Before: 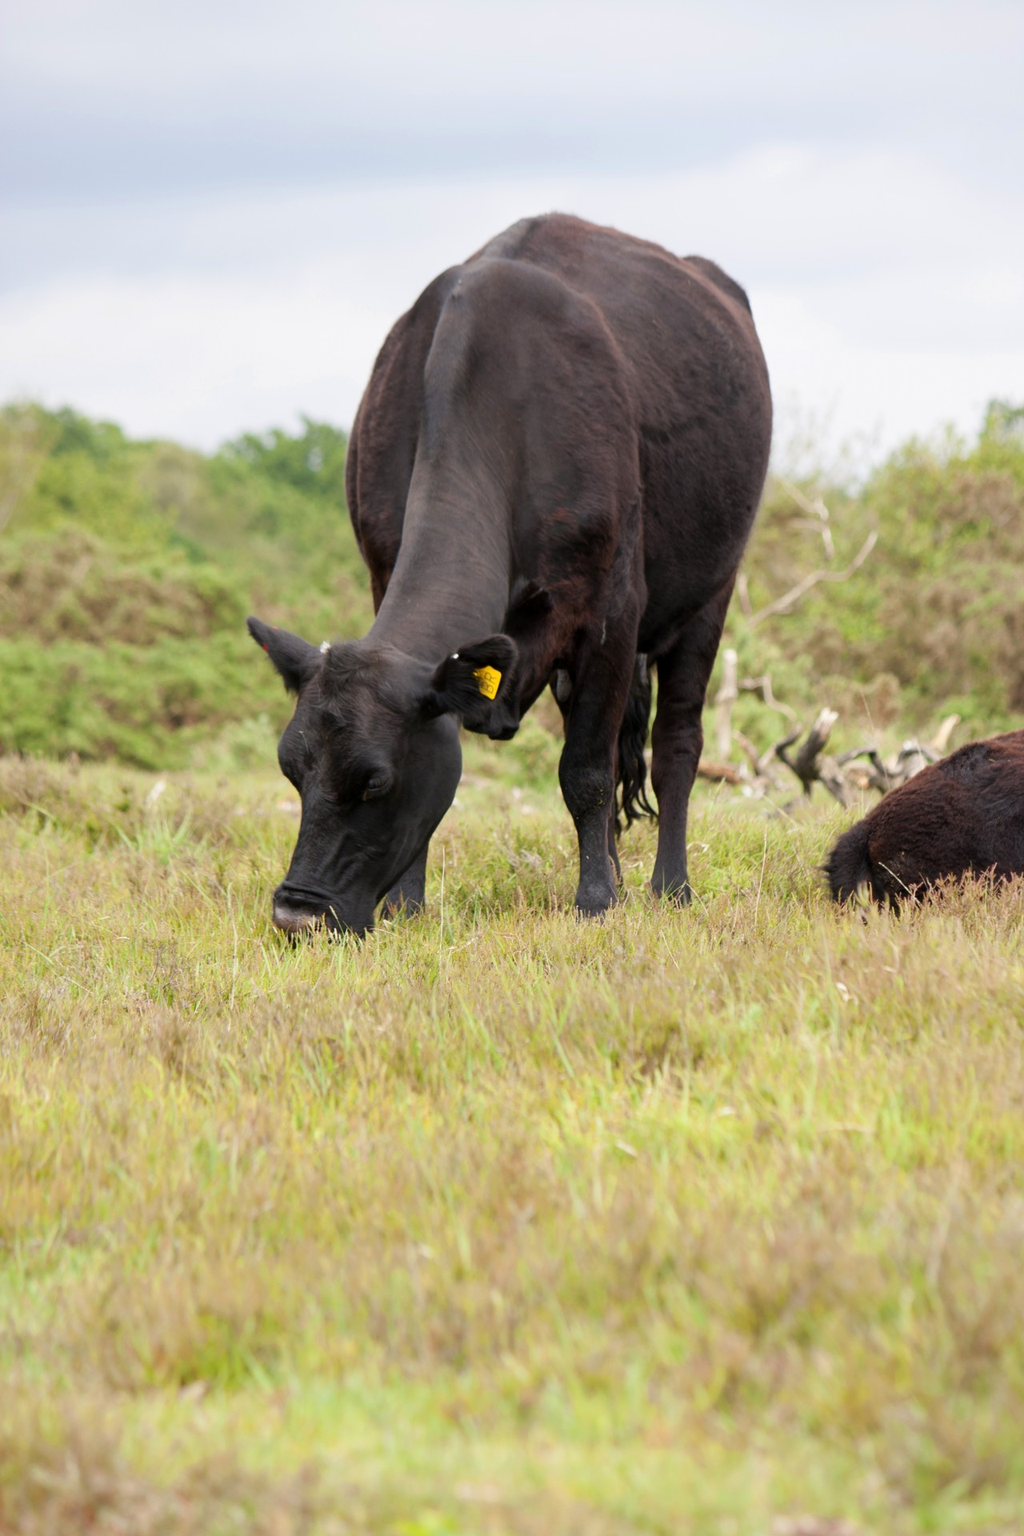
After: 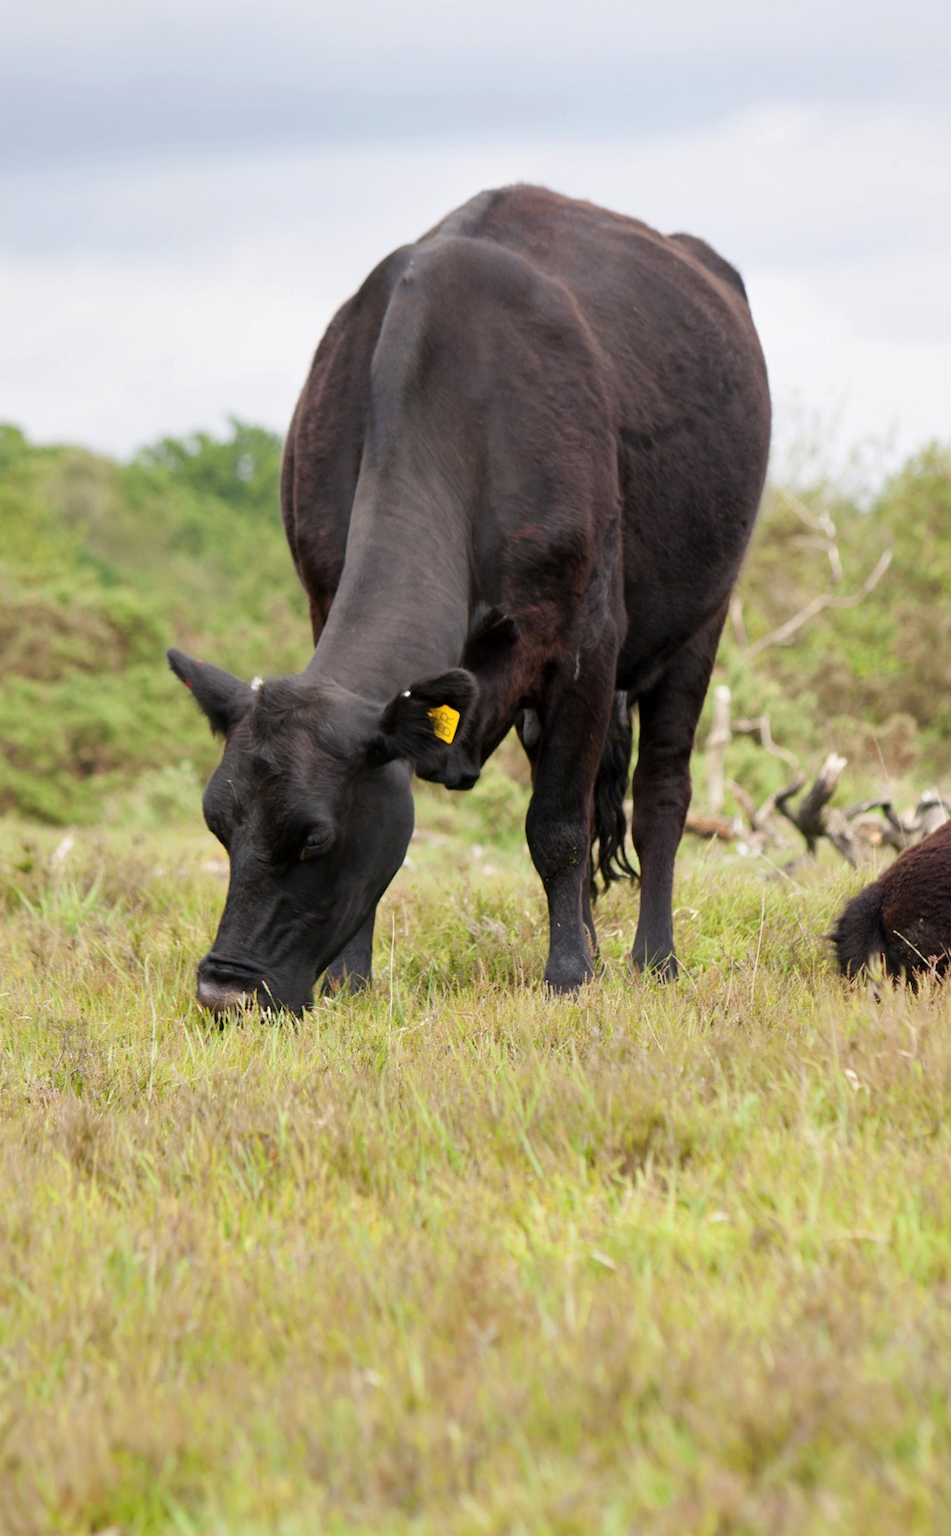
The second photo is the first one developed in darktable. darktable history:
shadows and highlights: shadows 32, highlights -32, soften with gaussian
crop: left 9.929%, top 3.475%, right 9.188%, bottom 9.529%
